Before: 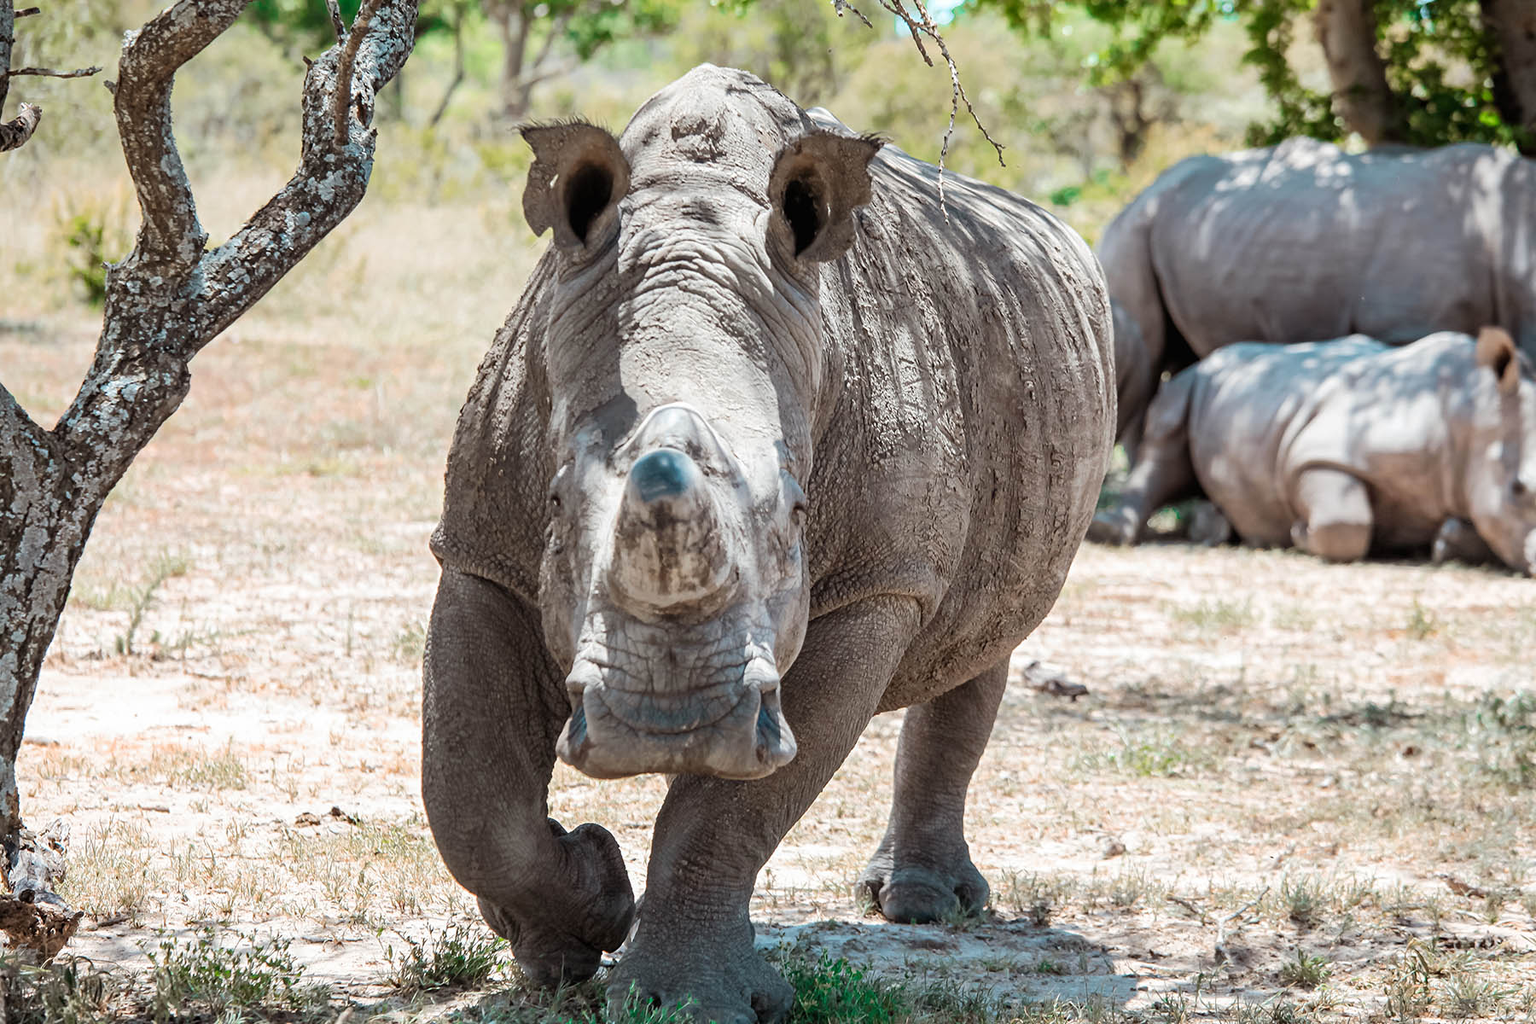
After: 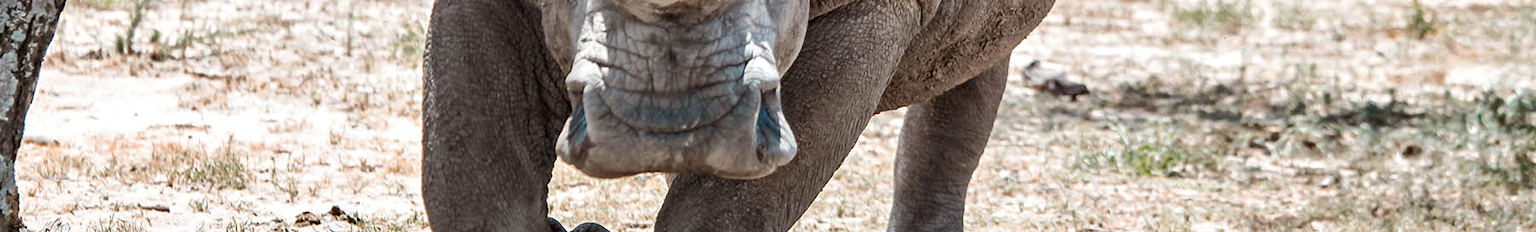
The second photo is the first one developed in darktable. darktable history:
crop and rotate: top 58.723%, bottom 18.471%
shadows and highlights: shadows 48.42, highlights -42.53, soften with gaussian
contrast equalizer: octaves 7, y [[0.5, 0.486, 0.447, 0.446, 0.489, 0.5], [0.5 ×6], [0.5 ×6], [0 ×6], [0 ×6]], mix -0.992
